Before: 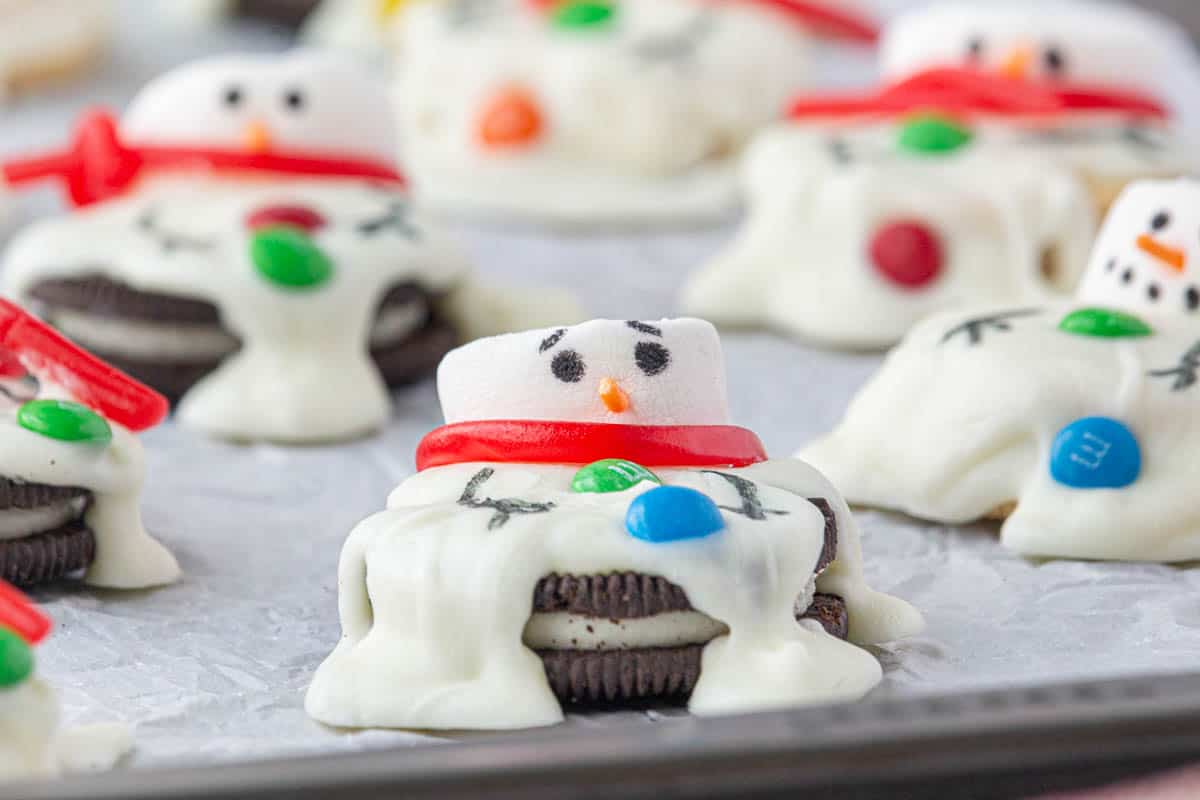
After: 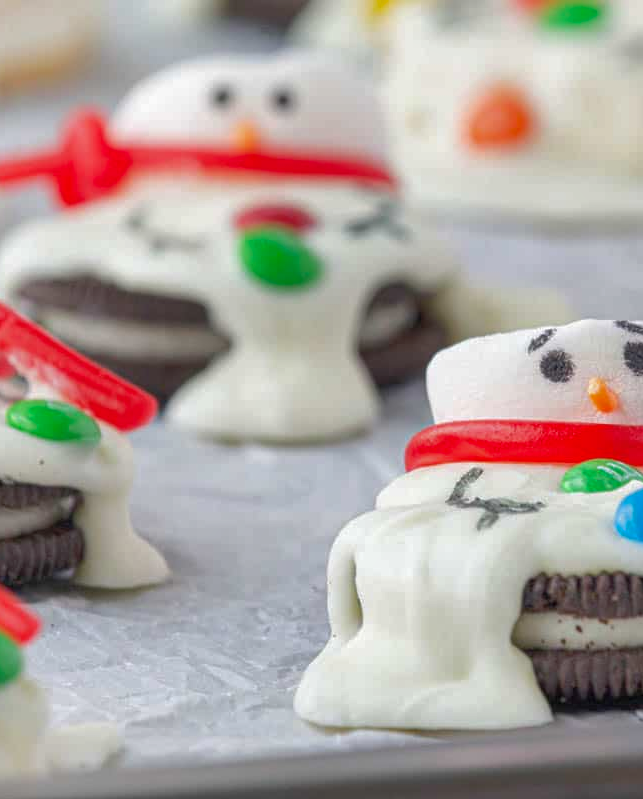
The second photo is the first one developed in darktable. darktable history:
crop: left 0.937%, right 45.442%, bottom 0.09%
shadows and highlights: on, module defaults
